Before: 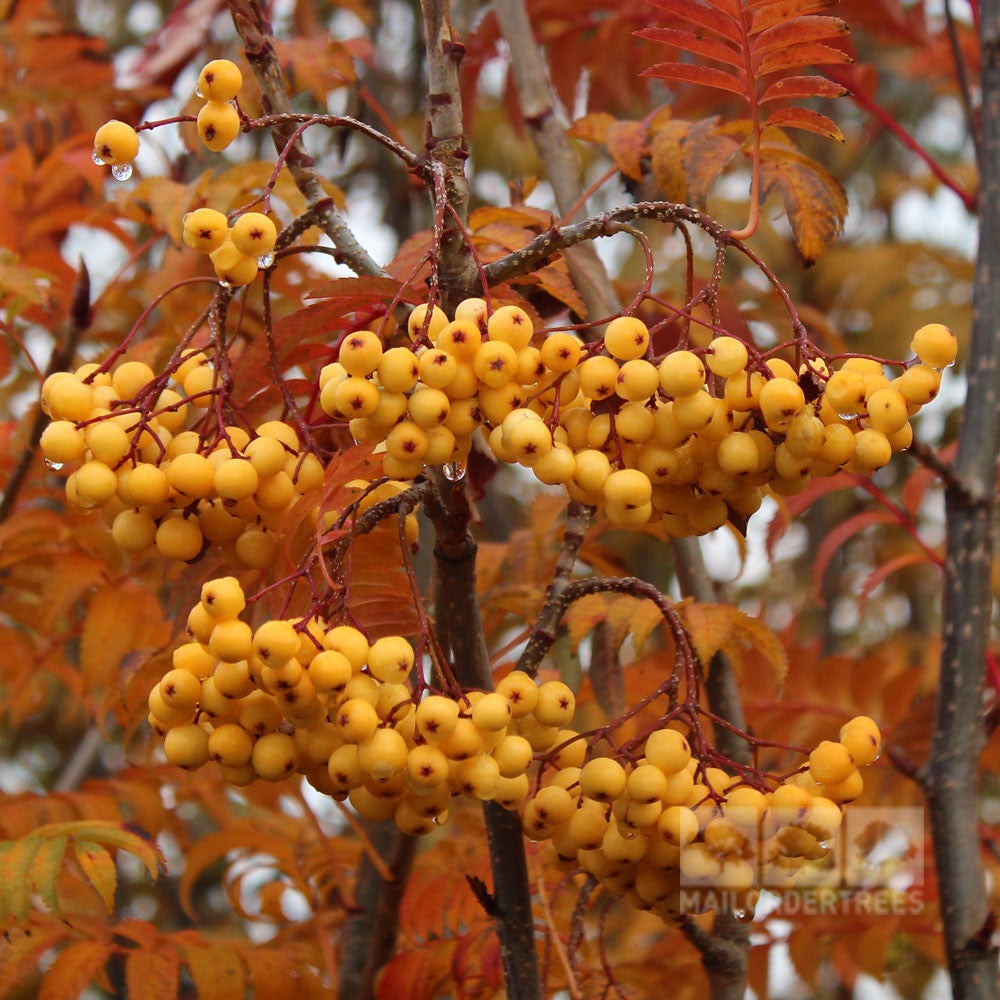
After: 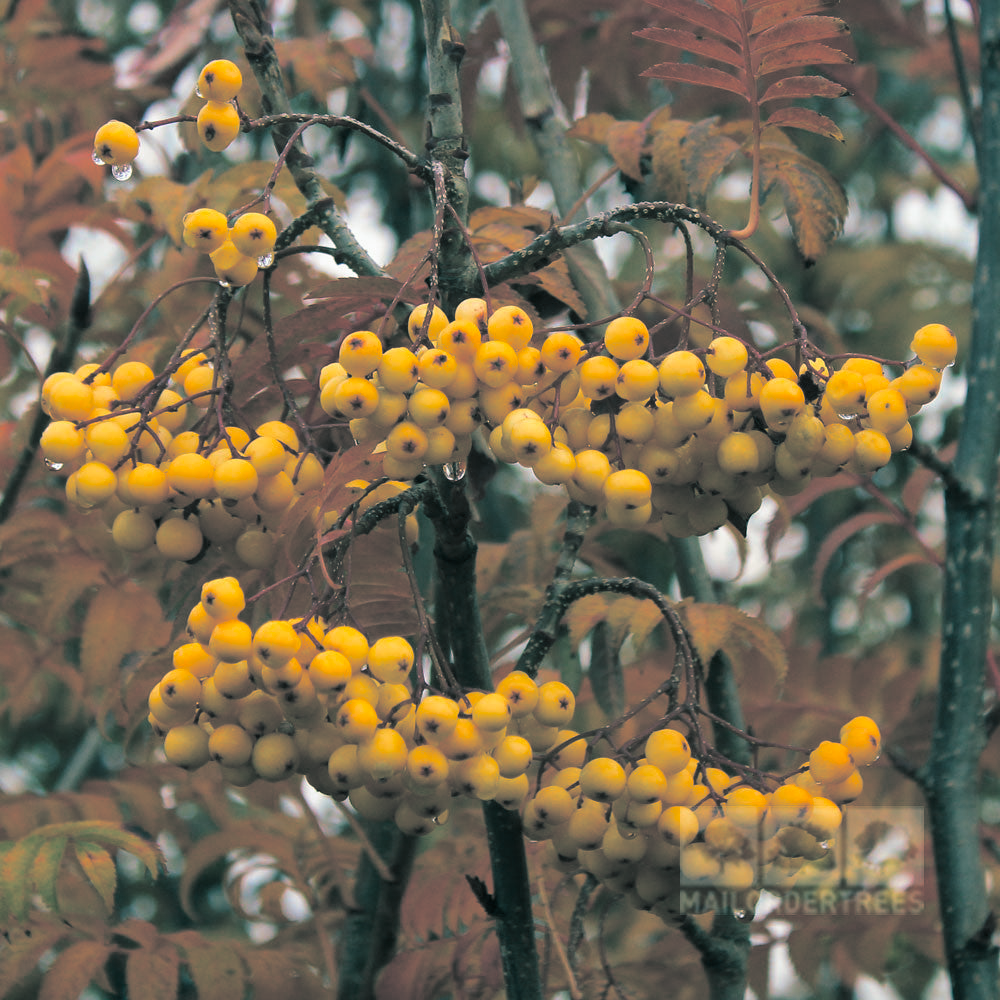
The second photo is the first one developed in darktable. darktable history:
color balance: output saturation 110%
split-toning: shadows › hue 186.43°, highlights › hue 49.29°, compress 30.29%
